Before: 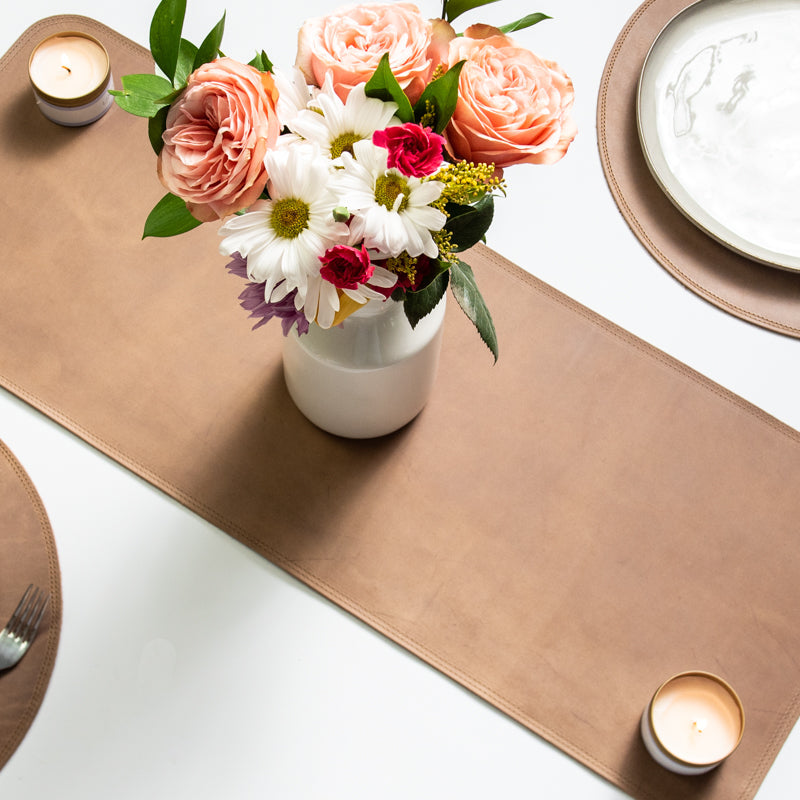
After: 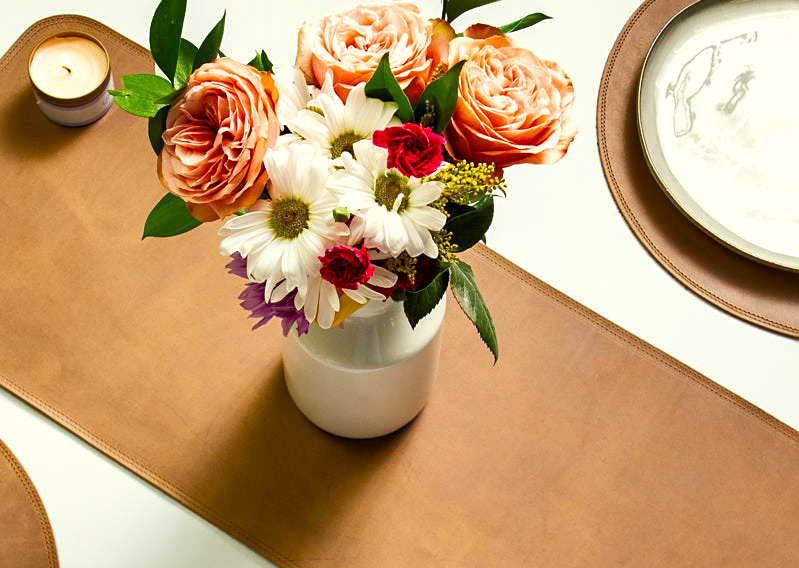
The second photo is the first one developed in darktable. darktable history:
sharpen: amount 0.215
color balance rgb: shadows lift › chroma 1.005%, shadows lift › hue 217.27°, highlights gain › luminance 5.935%, highlights gain › chroma 2.615%, highlights gain › hue 92.57°, linear chroma grading › global chroma 15.298%, perceptual saturation grading › global saturation 34.917%, perceptual saturation grading › highlights -25.698%, perceptual saturation grading › shadows 24.763%, global vibrance 24.491%
shadows and highlights: shadows 53.02, soften with gaussian
crop: right 0%, bottom 28.972%
